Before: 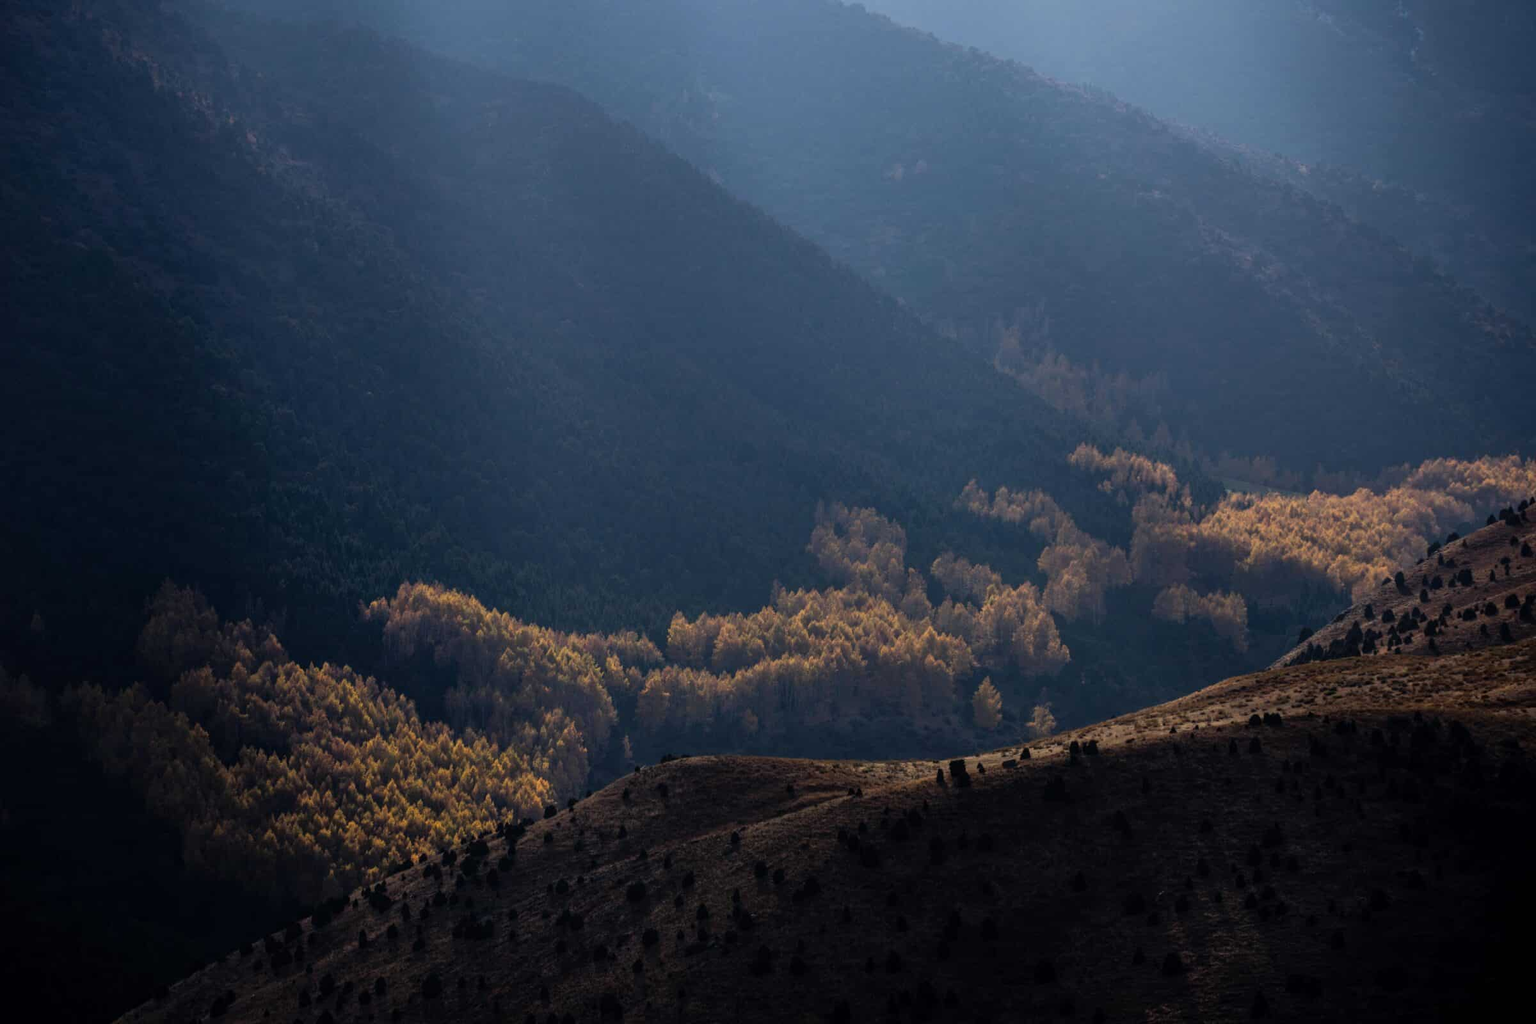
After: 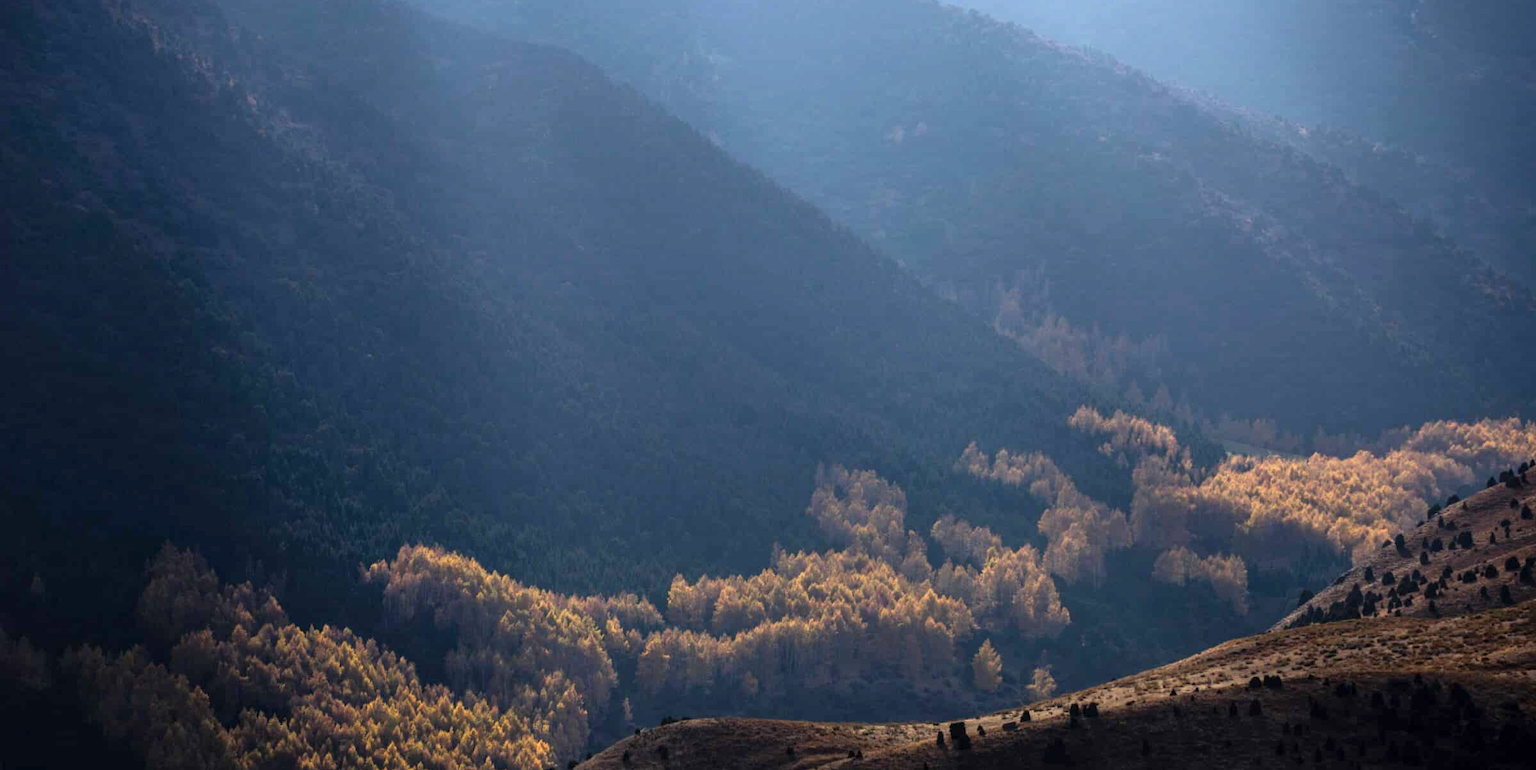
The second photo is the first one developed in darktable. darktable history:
exposure: exposure 0.129 EV, compensate exposure bias true, compensate highlight preservation false
crop: top 3.741%, bottom 20.972%
